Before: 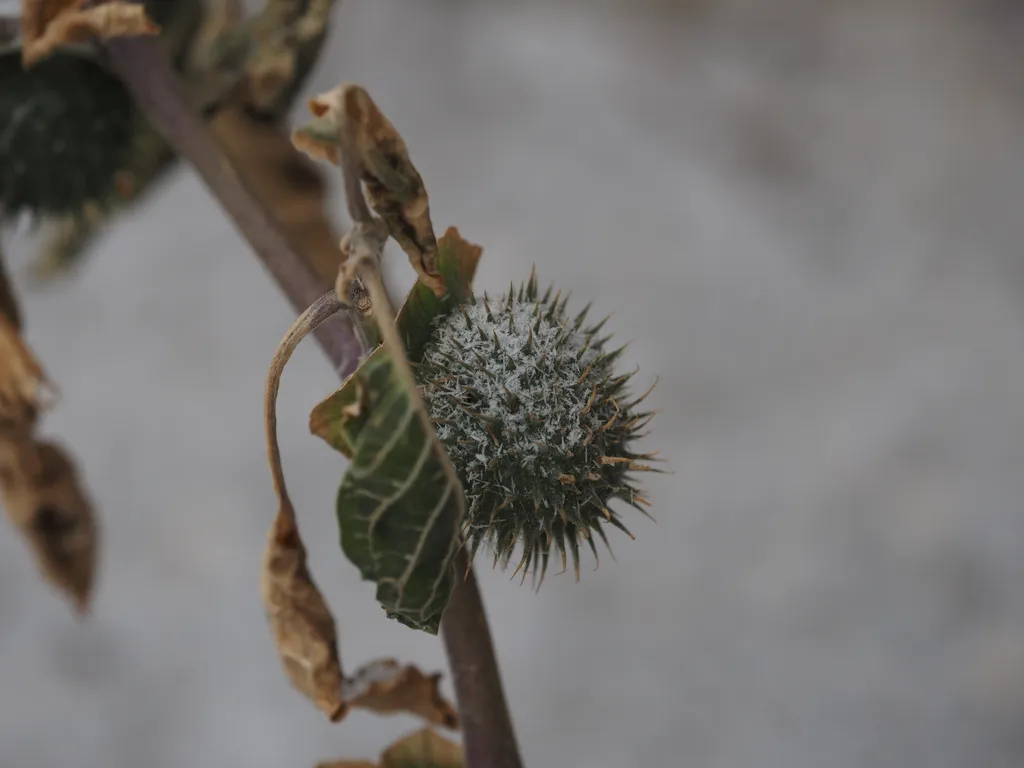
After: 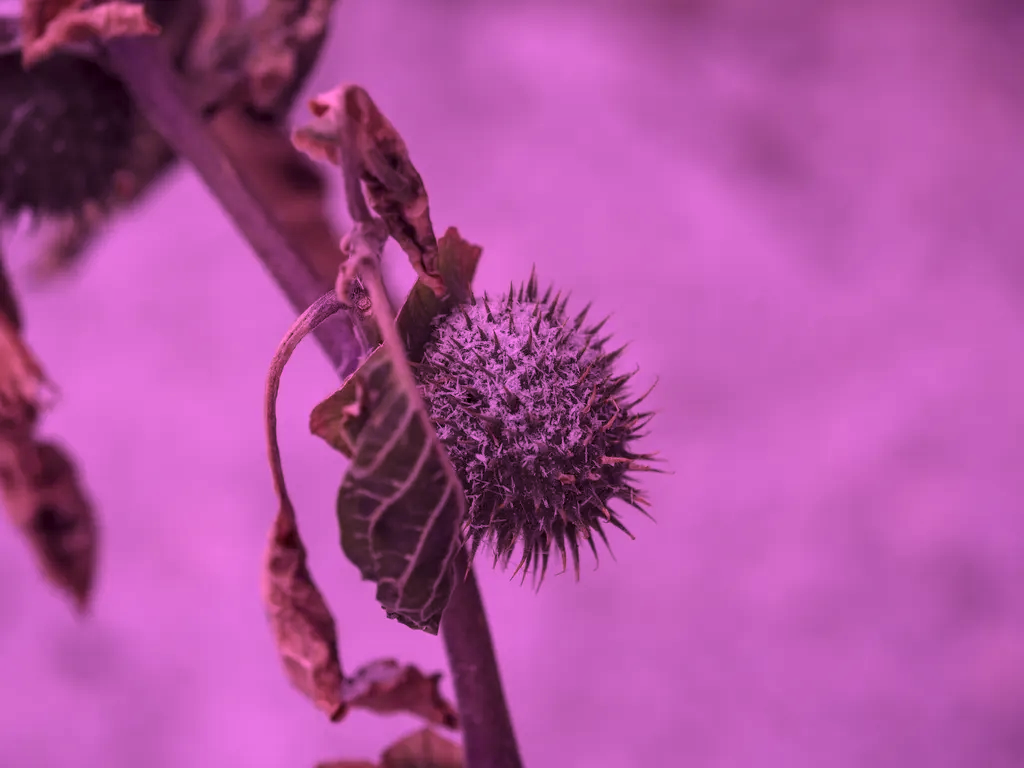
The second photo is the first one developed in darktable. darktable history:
local contrast: on, module defaults
color calibration: illuminant custom, x 0.261, y 0.521, temperature 7054.11 K
